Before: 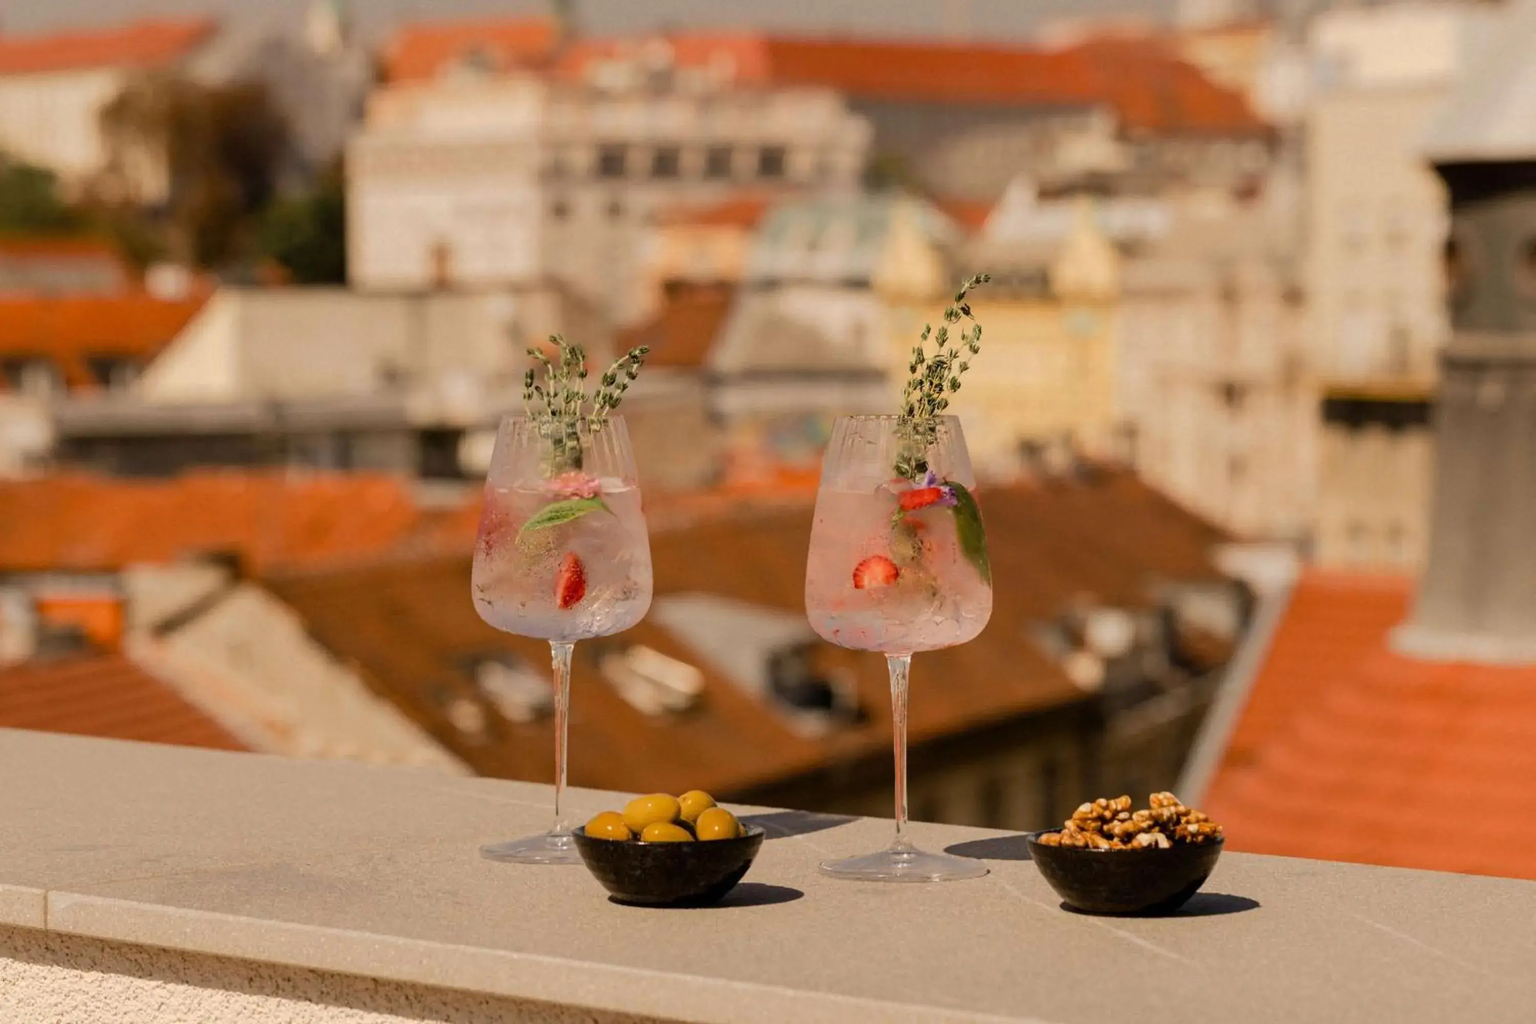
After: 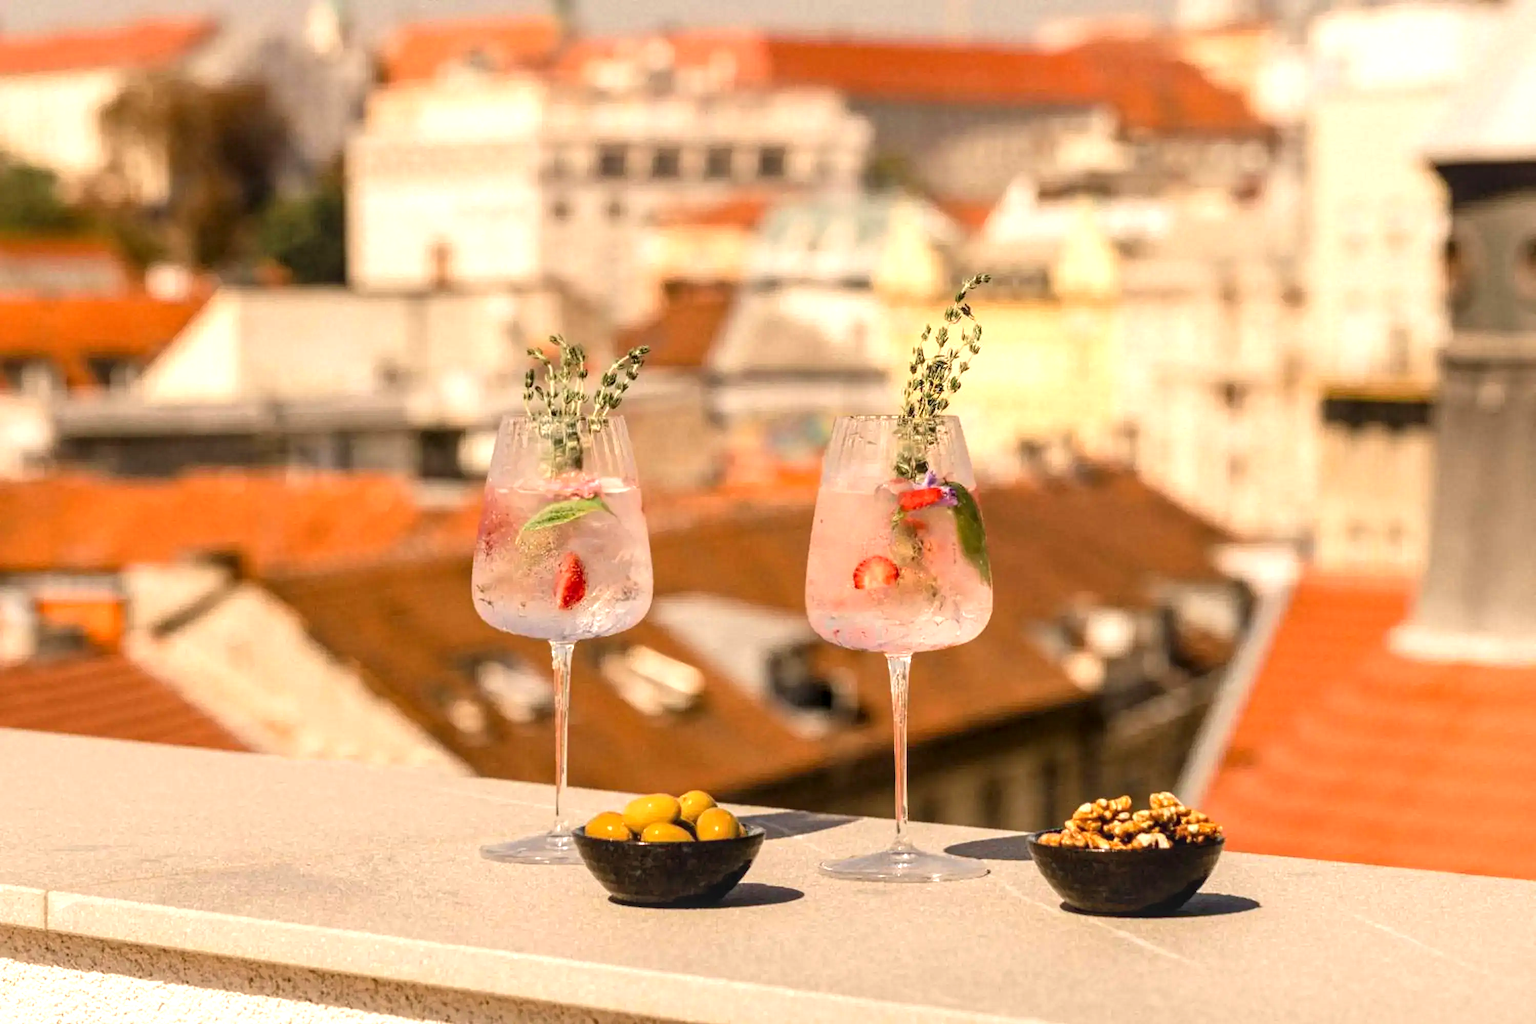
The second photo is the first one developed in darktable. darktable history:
local contrast: on, module defaults
exposure: black level correction 0, exposure 0.953 EV, compensate highlight preservation false
